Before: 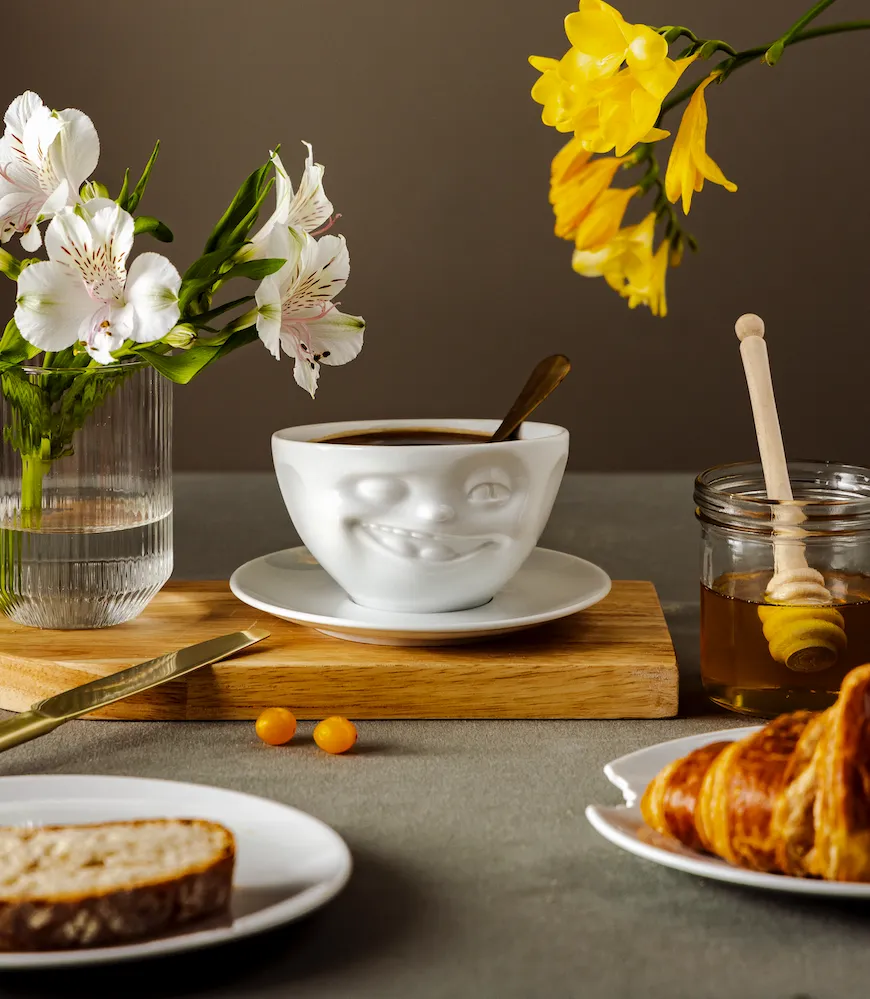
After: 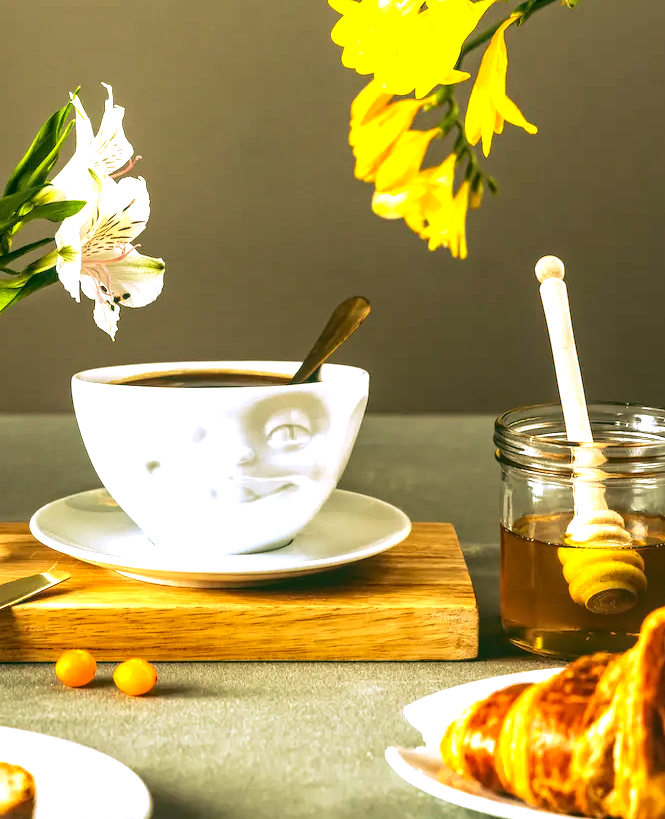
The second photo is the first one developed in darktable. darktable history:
rgb curve: curves: ch0 [(0.123, 0.061) (0.995, 0.887)]; ch1 [(0.06, 0.116) (1, 0.906)]; ch2 [(0, 0) (0.824, 0.69) (1, 1)], mode RGB, independent channels, compensate middle gray true
local contrast: on, module defaults
crop: left 23.095%, top 5.827%, bottom 11.854%
exposure: black level correction 0, exposure 1.75 EV, compensate exposure bias true, compensate highlight preservation false
